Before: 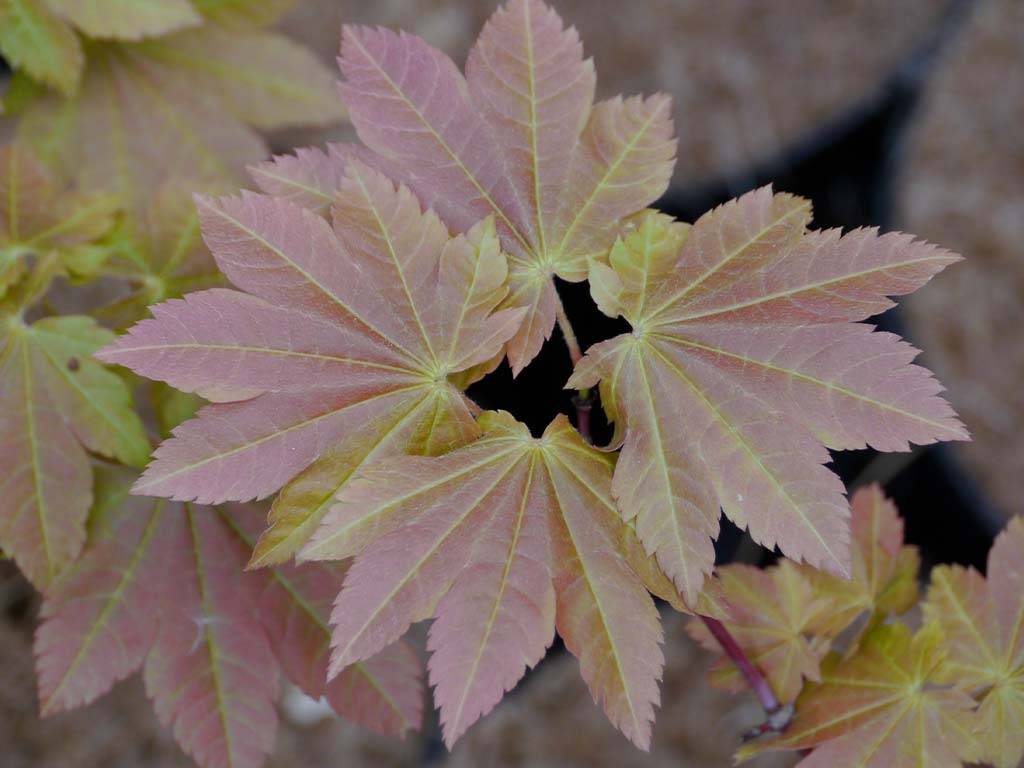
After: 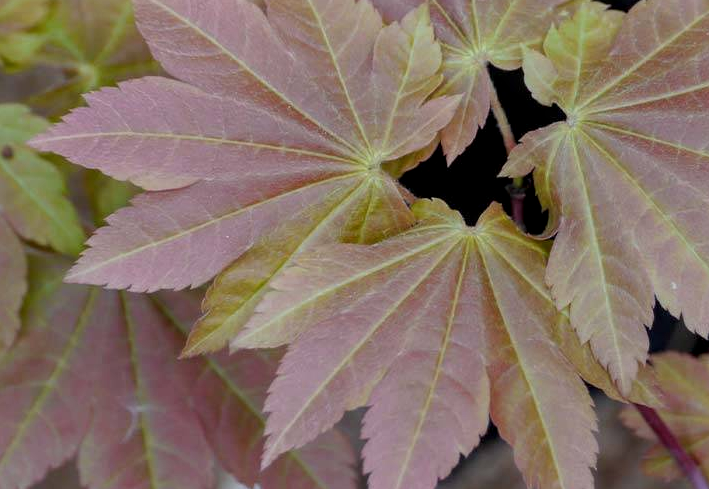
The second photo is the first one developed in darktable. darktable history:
crop: left 6.488%, top 27.668%, right 24.183%, bottom 8.656%
local contrast: on, module defaults
tone equalizer: on, module defaults
